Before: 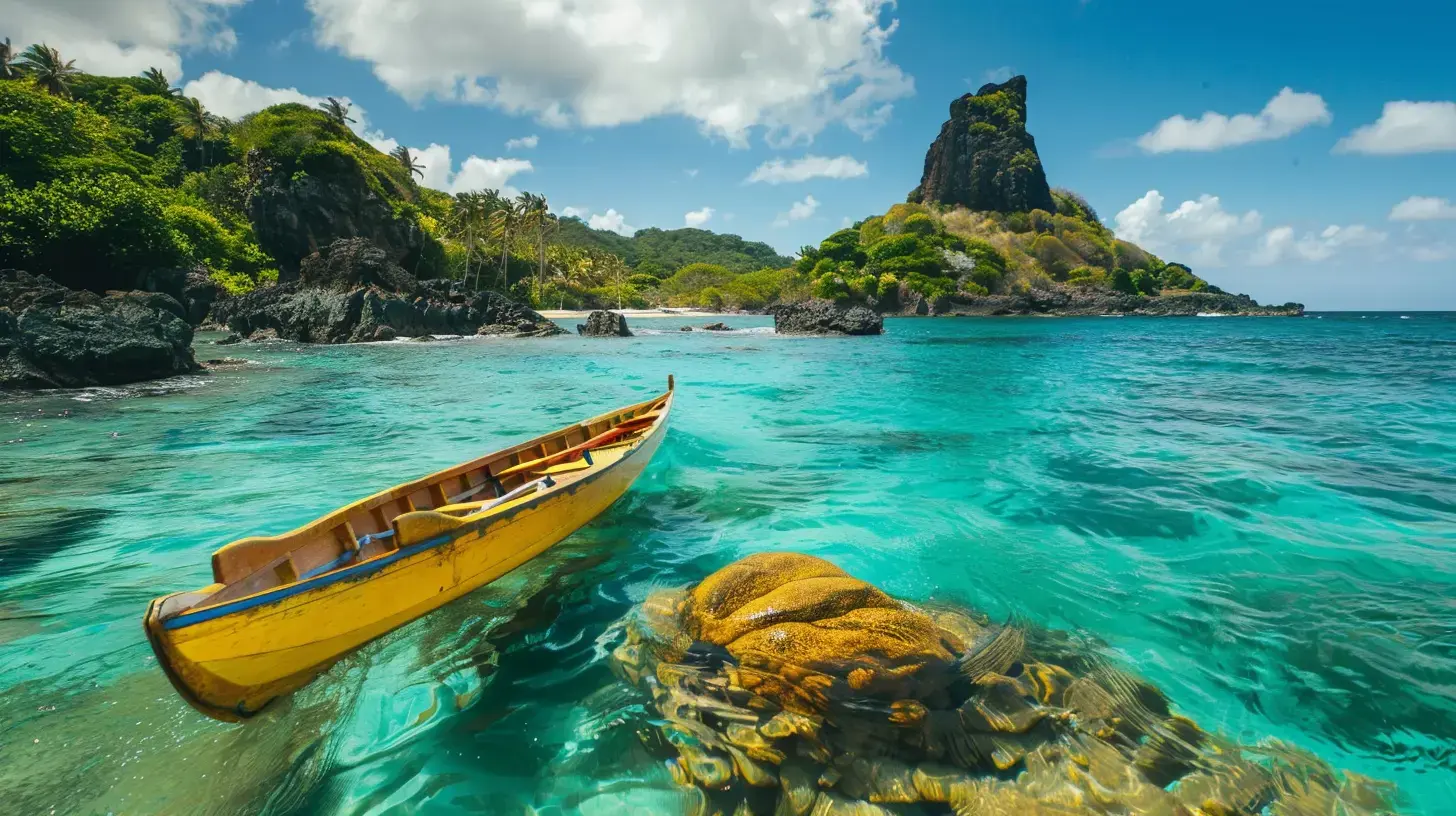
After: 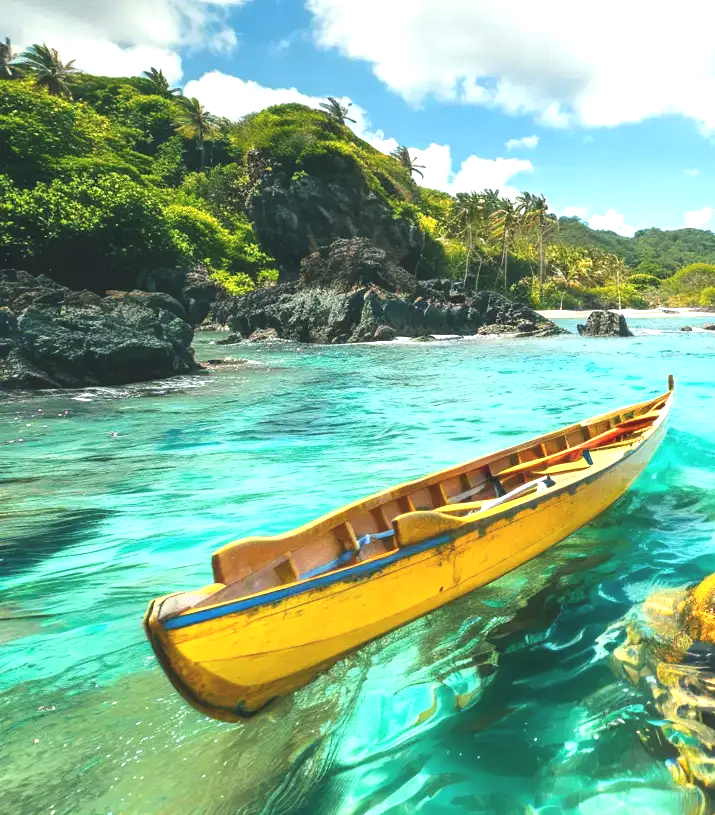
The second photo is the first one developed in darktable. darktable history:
crop and rotate: left 0%, top 0%, right 50.845%
exposure: black level correction -0.005, exposure 1.002 EV, compensate highlight preservation false
